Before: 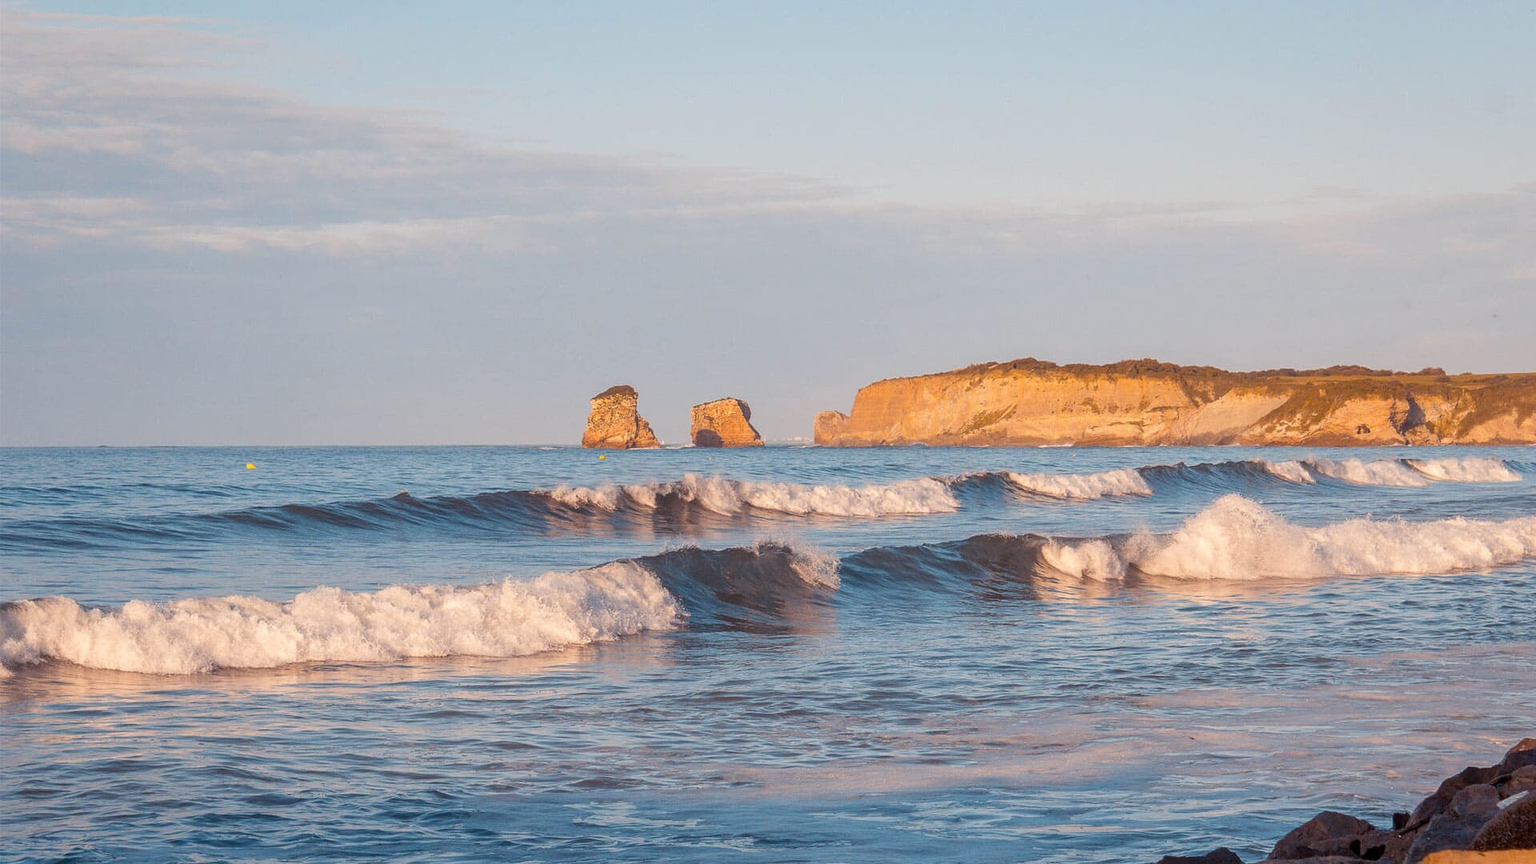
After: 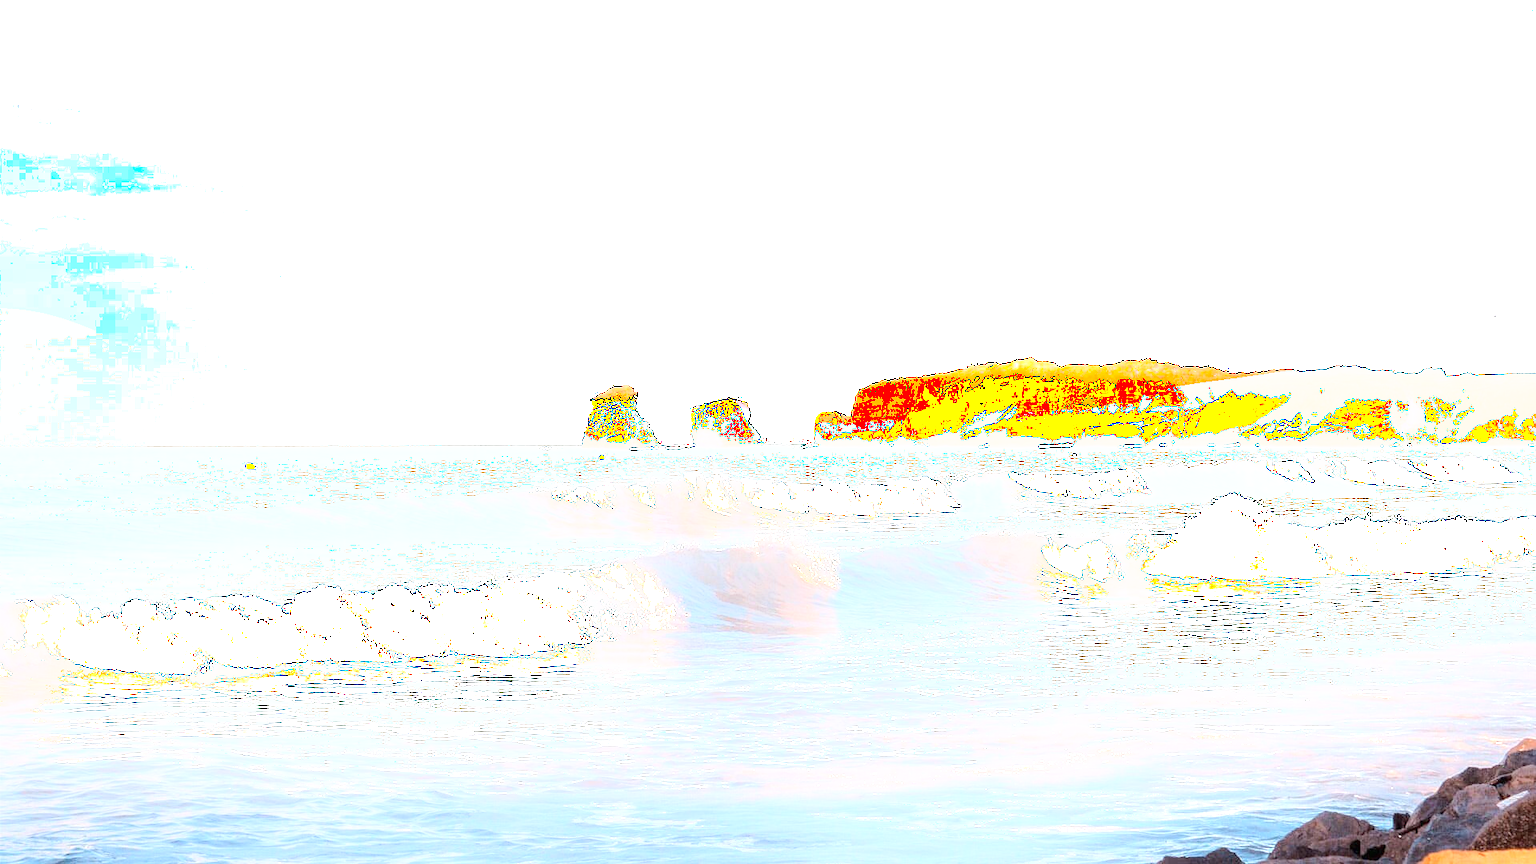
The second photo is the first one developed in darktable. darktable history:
shadows and highlights: shadows -21.3, highlights 100, soften with gaussian
exposure: black level correction 0, exposure 1.388 EV, compensate exposure bias true, compensate highlight preservation false
